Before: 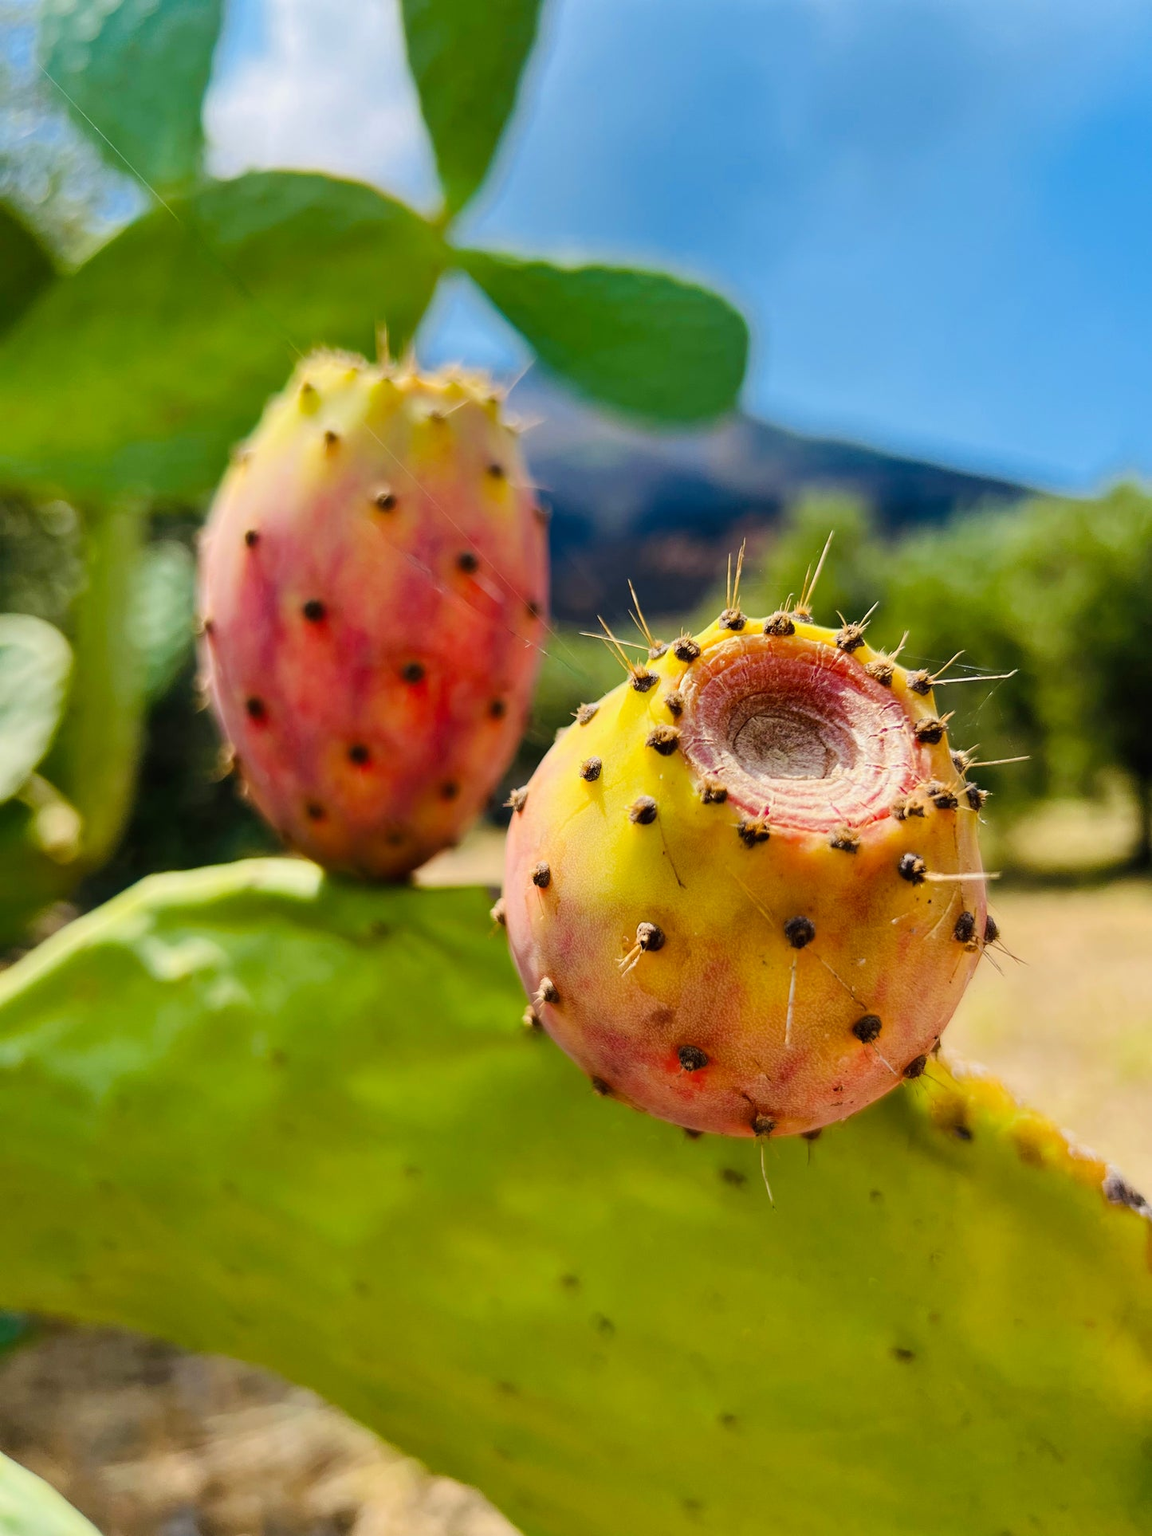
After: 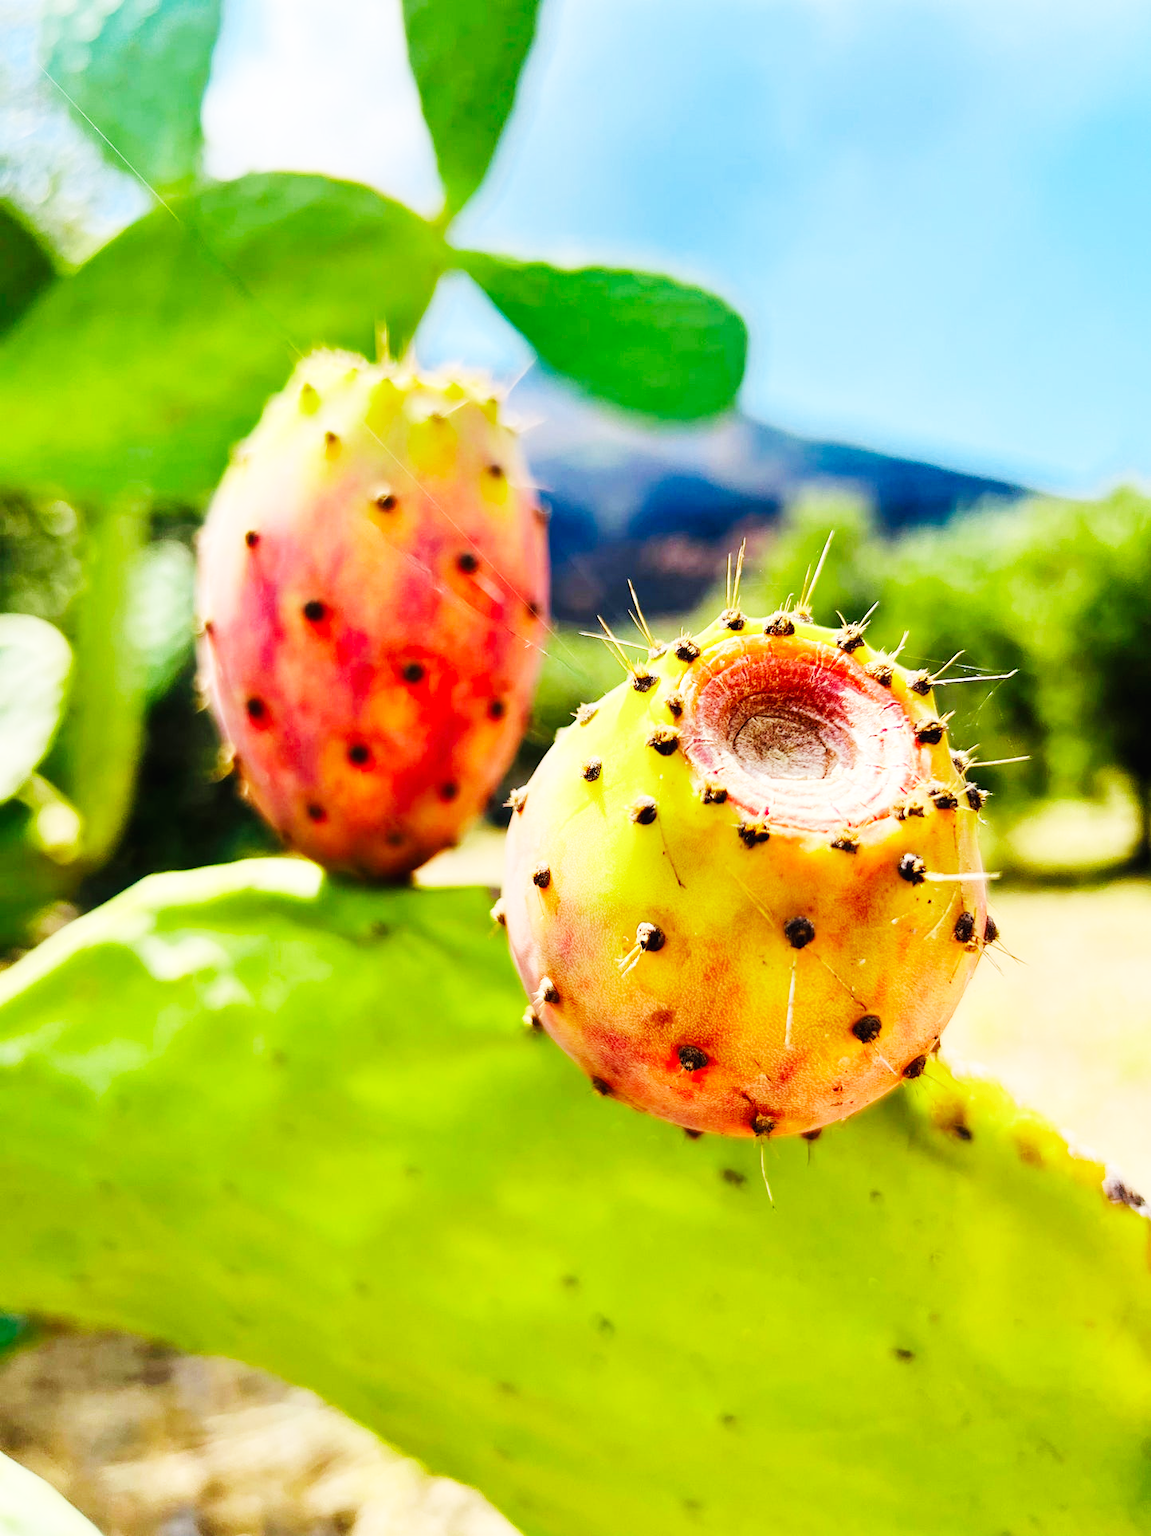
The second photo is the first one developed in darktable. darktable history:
color zones: curves: ch2 [(0, 0.5) (0.143, 0.5) (0.286, 0.416) (0.429, 0.5) (0.571, 0.5) (0.714, 0.5) (0.857, 0.5) (1, 0.5)], mix -121.83%
base curve: curves: ch0 [(0, 0.003) (0.001, 0.002) (0.006, 0.004) (0.02, 0.022) (0.048, 0.086) (0.094, 0.234) (0.162, 0.431) (0.258, 0.629) (0.385, 0.8) (0.548, 0.918) (0.751, 0.988) (1, 1)], preserve colors none
